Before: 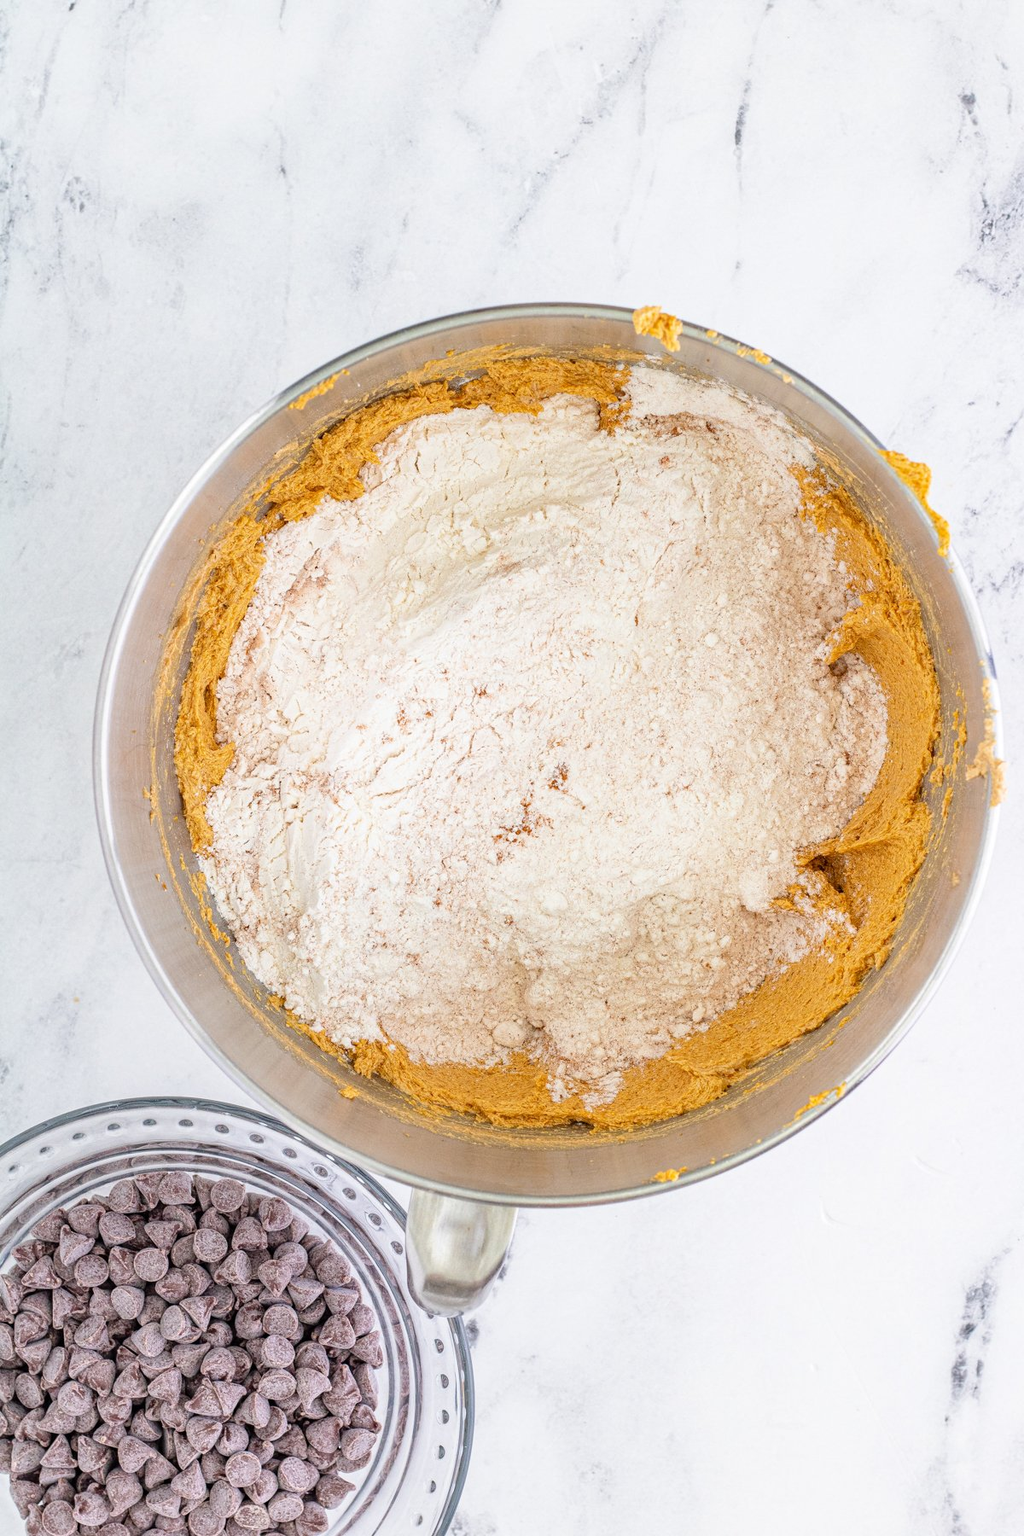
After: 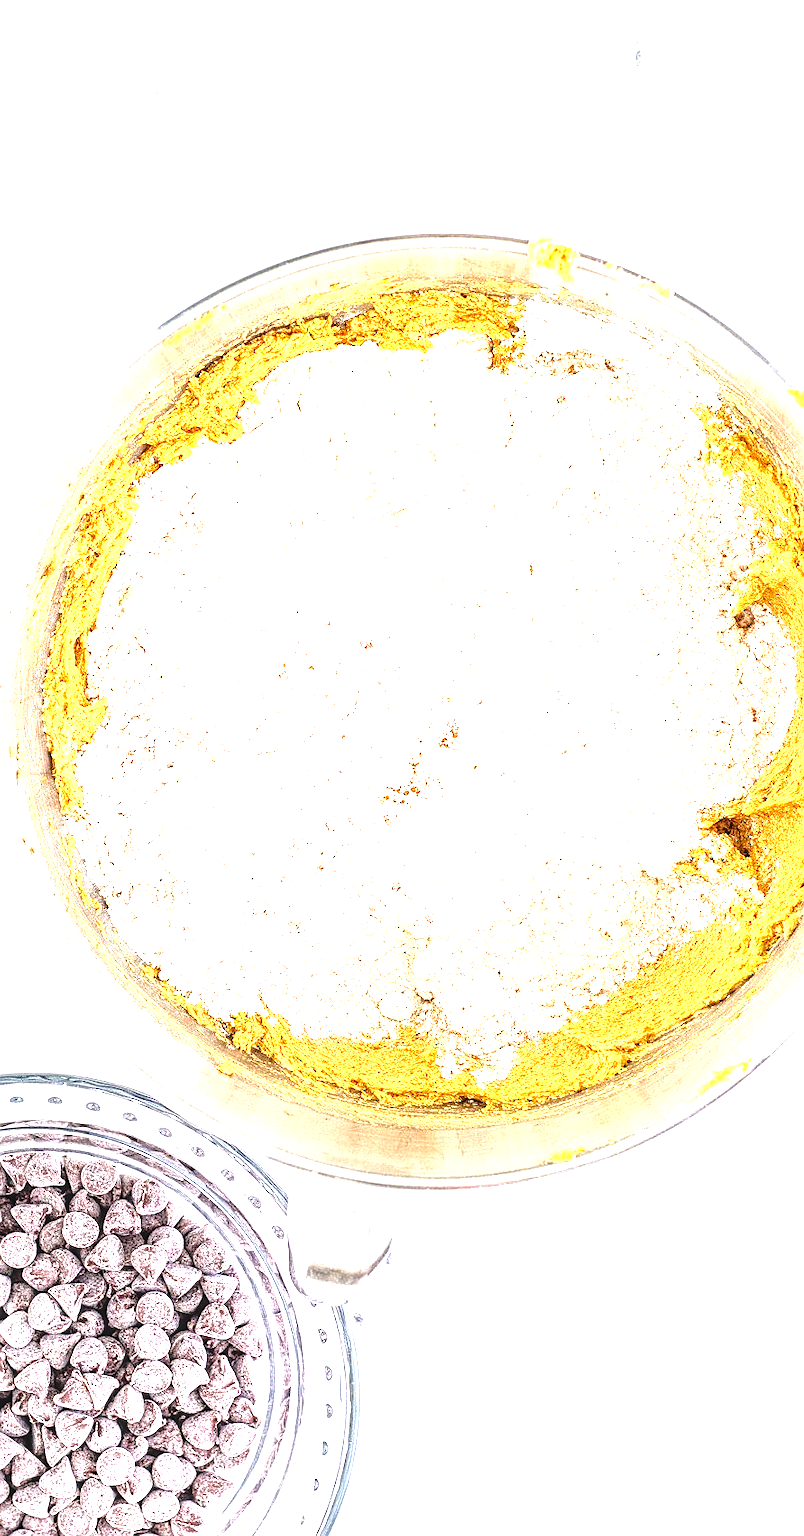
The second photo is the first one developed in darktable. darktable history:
shadows and highlights: shadows 25.79, highlights -26.37
sharpen: radius 0.98, amount 0.609
local contrast: on, module defaults
exposure: black level correction 0, exposure 1 EV, compensate highlight preservation false
tone equalizer: -8 EV -0.726 EV, -7 EV -0.673 EV, -6 EV -0.623 EV, -5 EV -0.411 EV, -3 EV 0.384 EV, -2 EV 0.6 EV, -1 EV 0.693 EV, +0 EV 0.765 EV, edges refinement/feathering 500, mask exposure compensation -1.57 EV, preserve details no
contrast brightness saturation: contrast 0.068, brightness -0.126, saturation 0.053
crop and rotate: left 13.118%, top 5.354%, right 12.52%
color zones: curves: ch0 [(0.25, 0.5) (0.428, 0.473) (0.75, 0.5)]; ch1 [(0.243, 0.479) (0.398, 0.452) (0.75, 0.5)]
